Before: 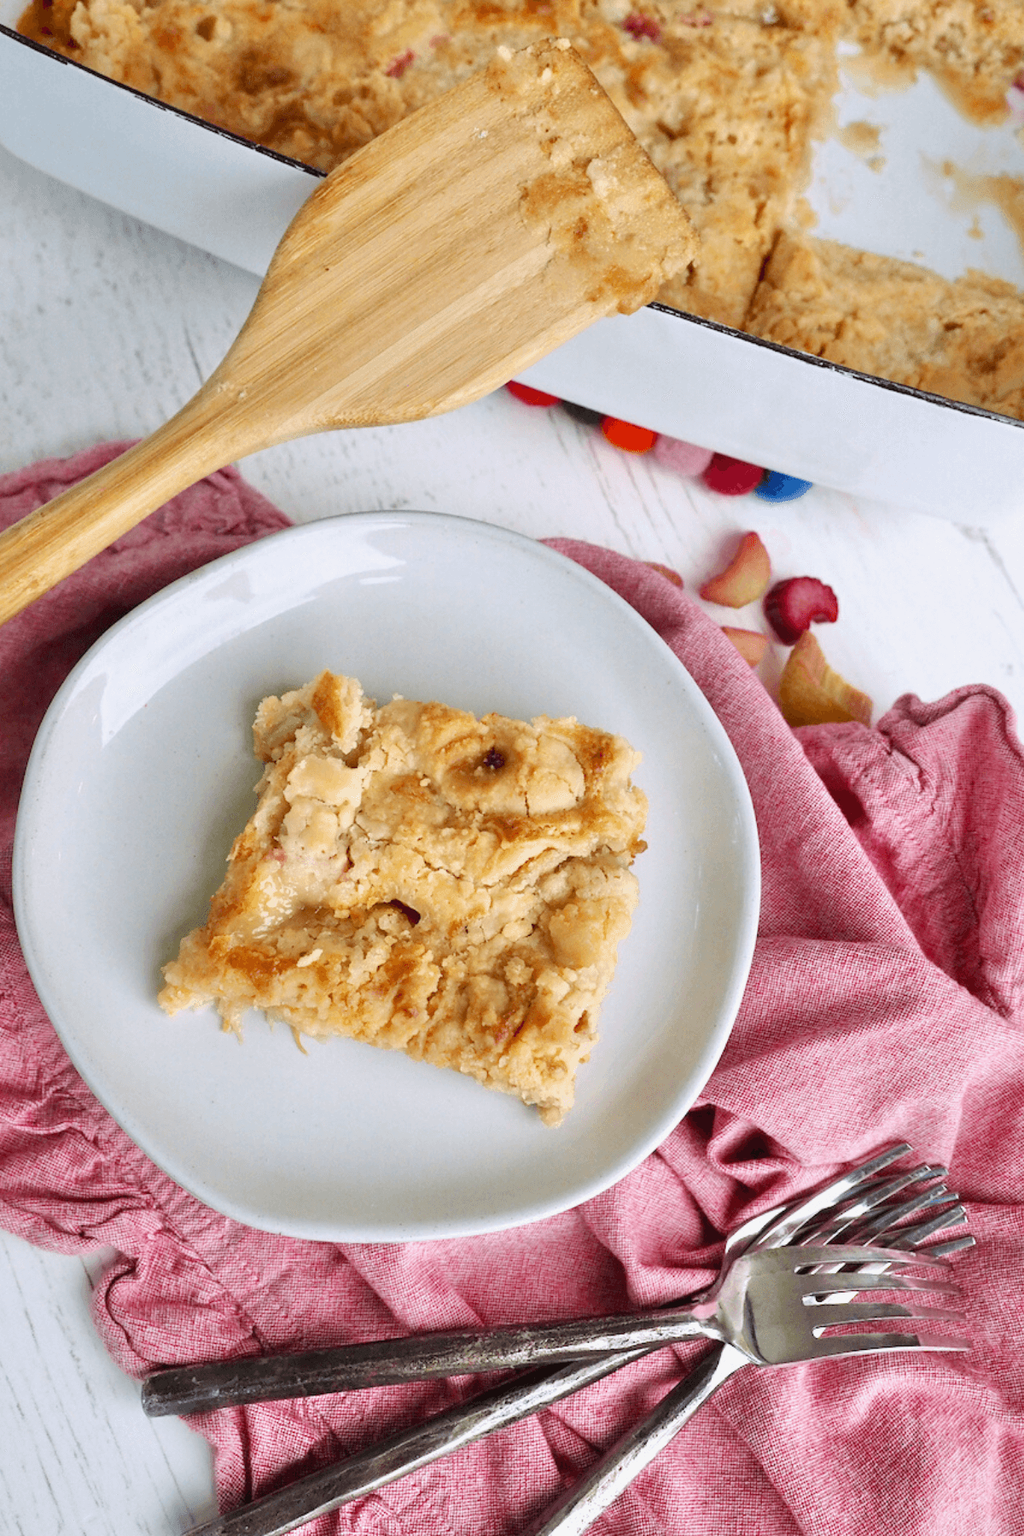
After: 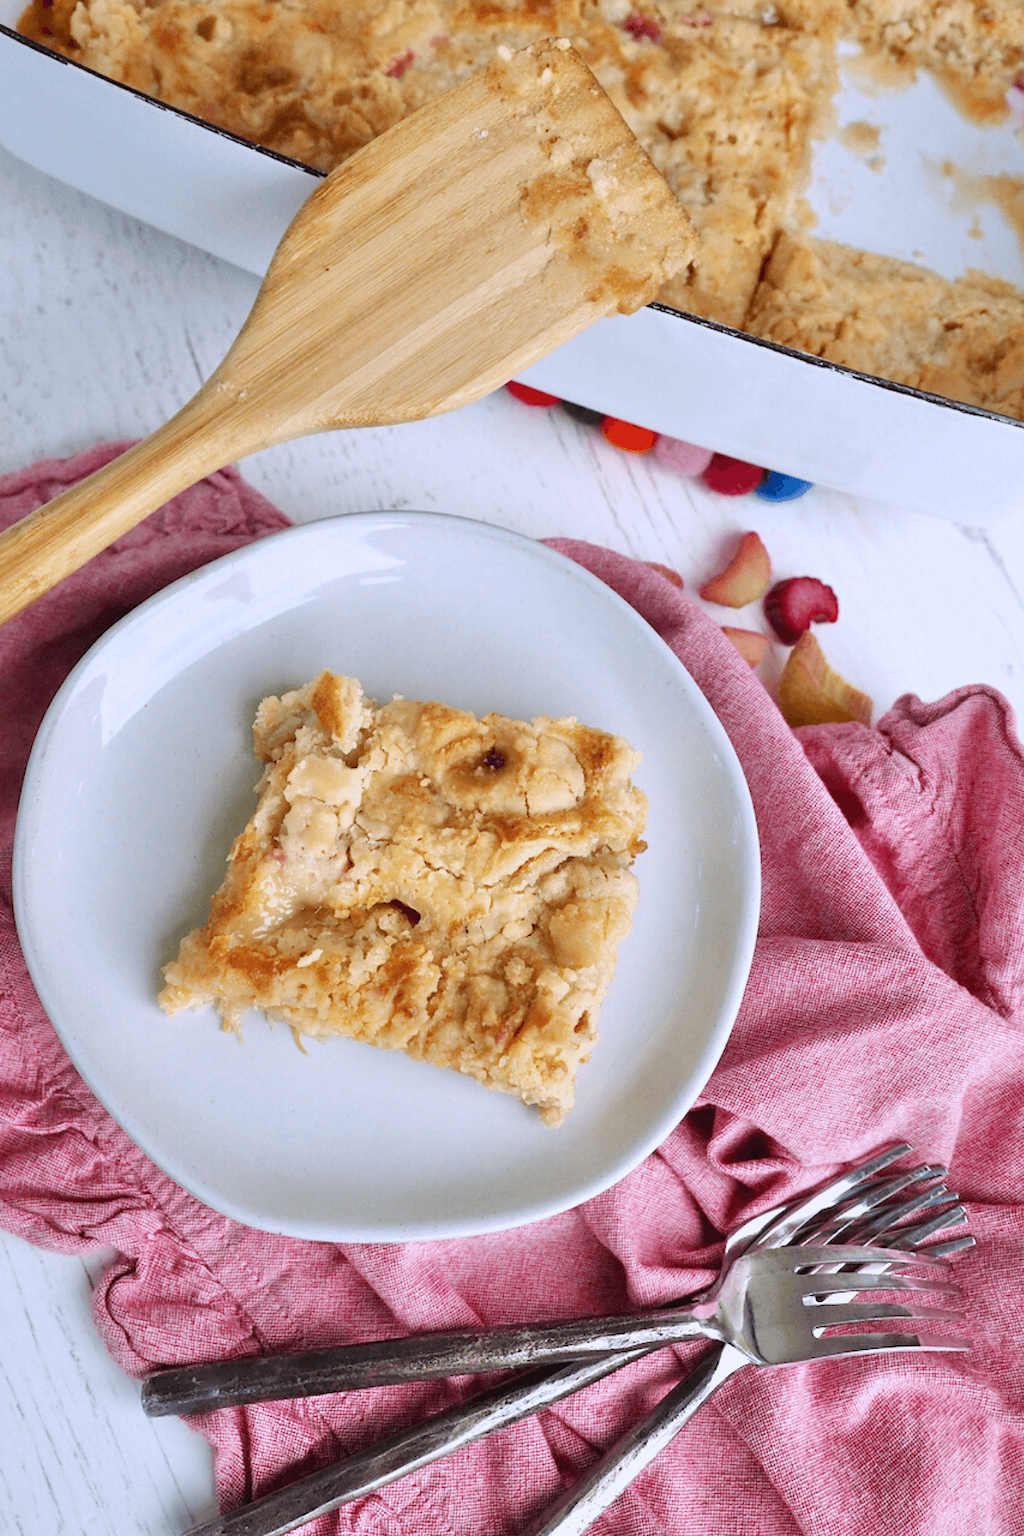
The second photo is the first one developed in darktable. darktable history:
color calibration: illuminant as shot in camera, x 0.358, y 0.373, temperature 4628.91 K
tone equalizer: -7 EV 0.18 EV, -6 EV 0.12 EV, -5 EV 0.08 EV, -4 EV 0.04 EV, -2 EV -0.02 EV, -1 EV -0.04 EV, +0 EV -0.06 EV, luminance estimator HSV value / RGB max
